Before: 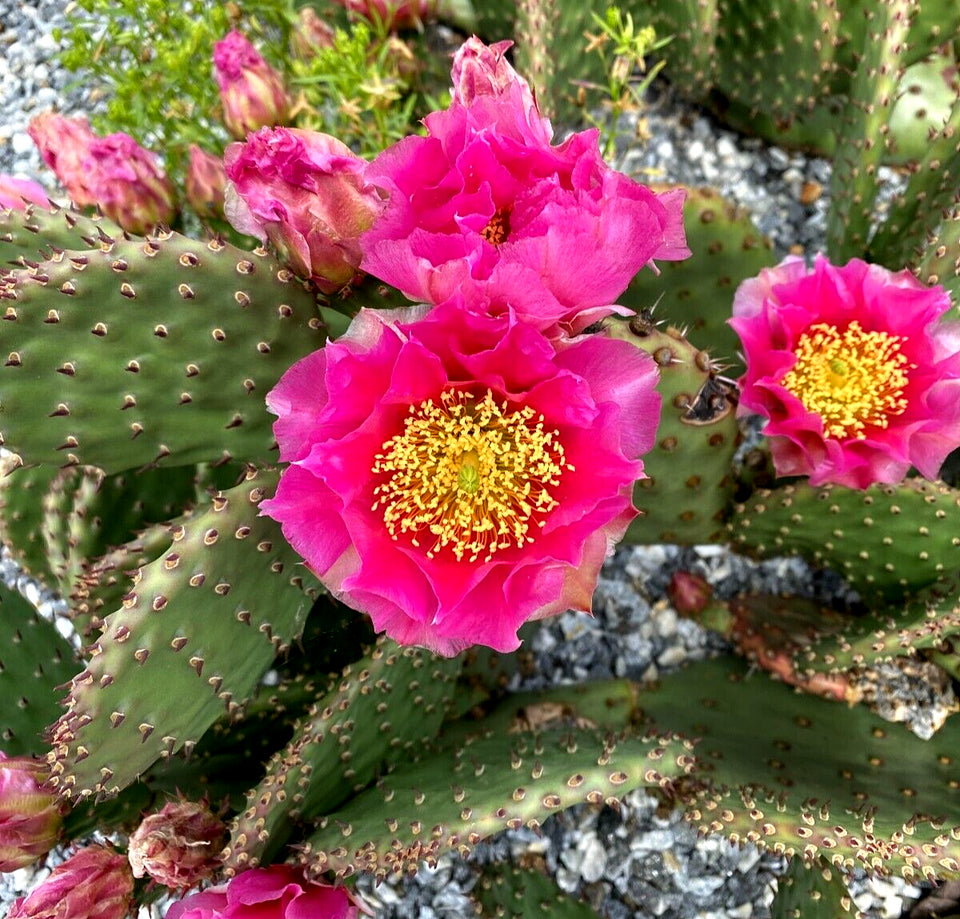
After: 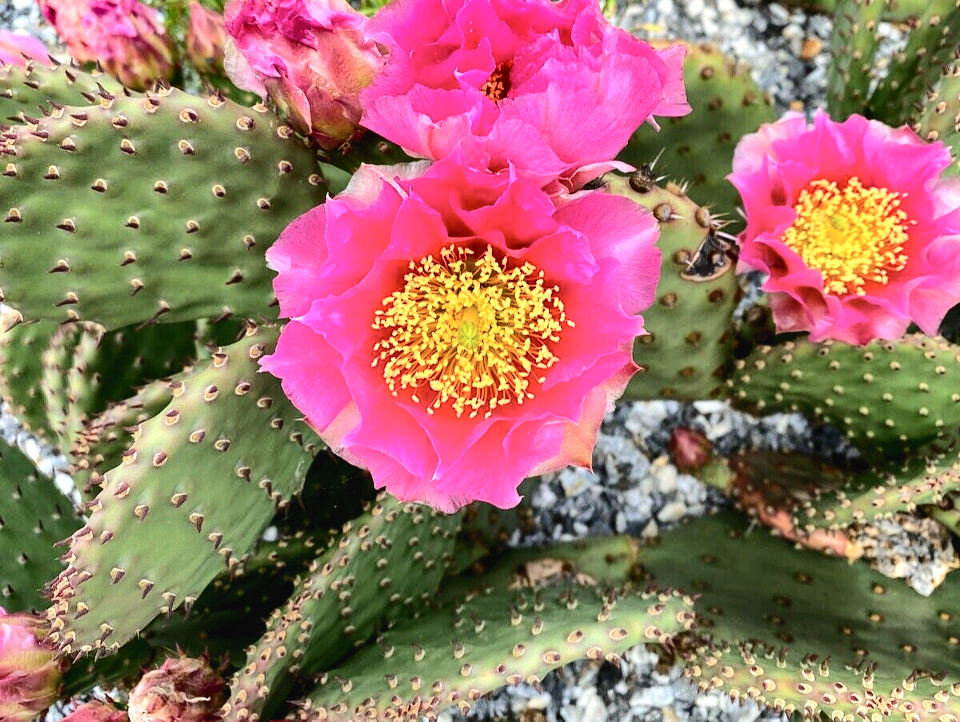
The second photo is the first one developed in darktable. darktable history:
tone curve: curves: ch0 [(0, 0.026) (0.146, 0.158) (0.272, 0.34) (0.453, 0.627) (0.687, 0.829) (1, 1)], color space Lab, independent channels, preserve colors none
shadows and highlights: shadows 30.64, highlights -63.16, soften with gaussian
tone equalizer: on, module defaults
crop and rotate: top 15.824%, bottom 5.556%
